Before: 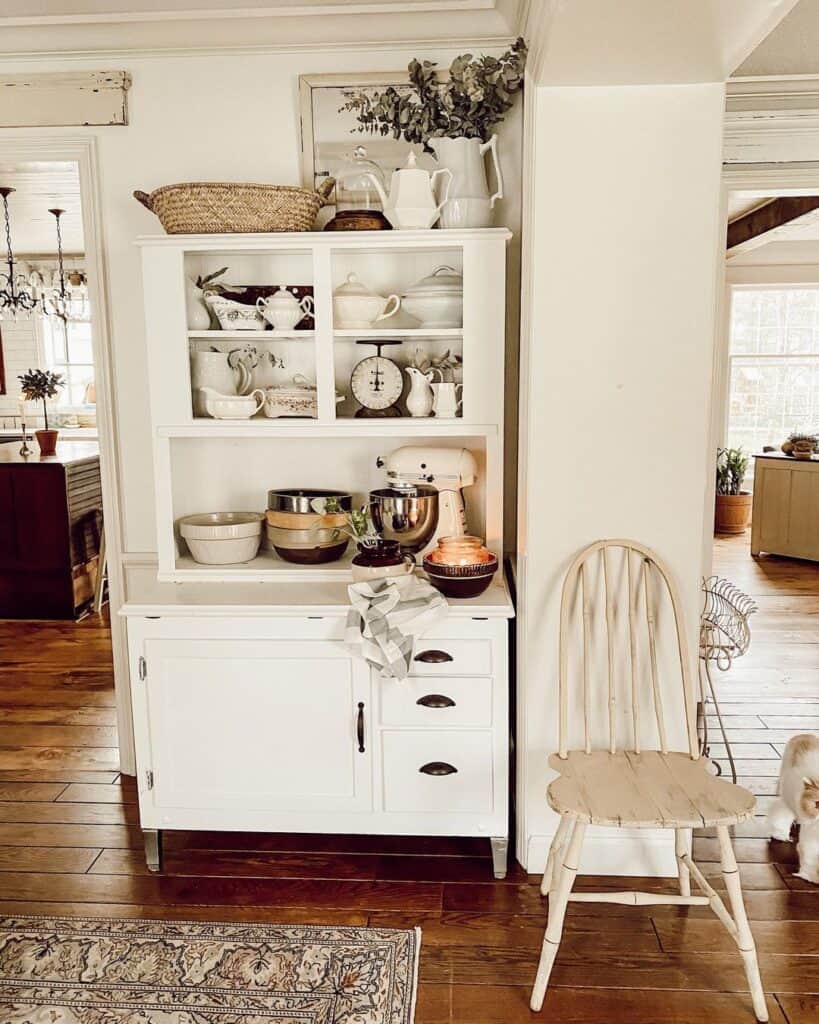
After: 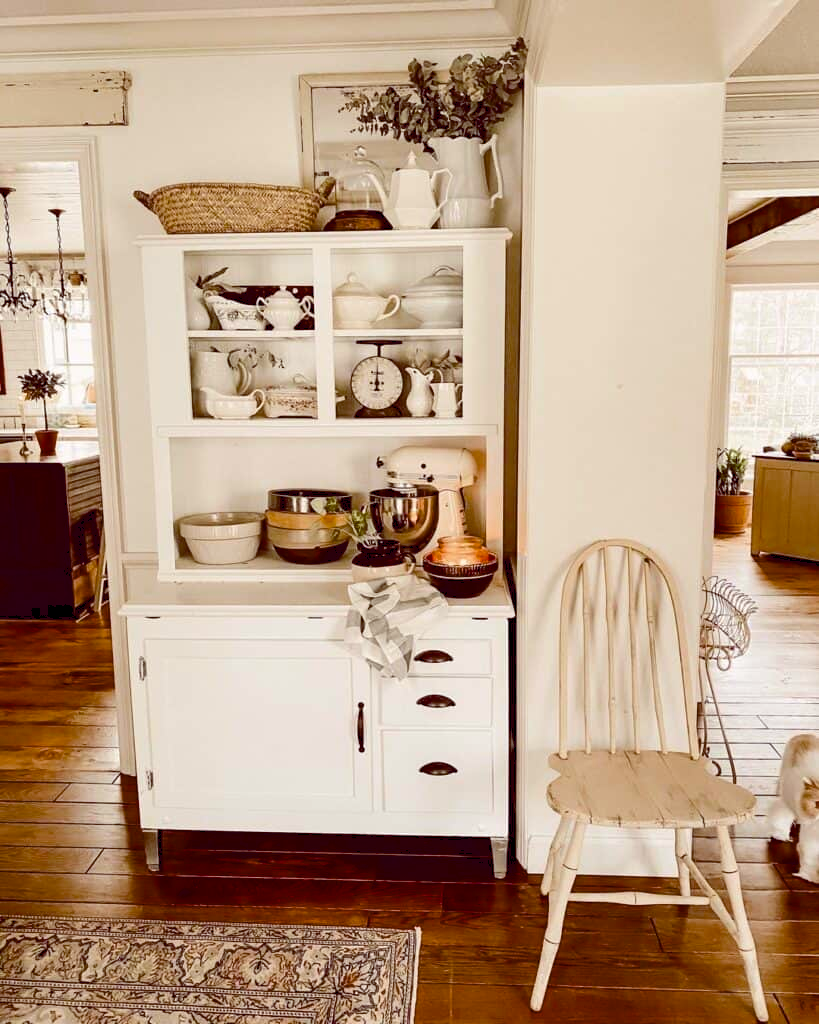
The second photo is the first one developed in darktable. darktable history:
color balance rgb: global offset › luminance -0.182%, global offset › chroma 0.263%, perceptual saturation grading › global saturation 14.551%, global vibrance 16.122%, saturation formula JzAzBz (2021)
